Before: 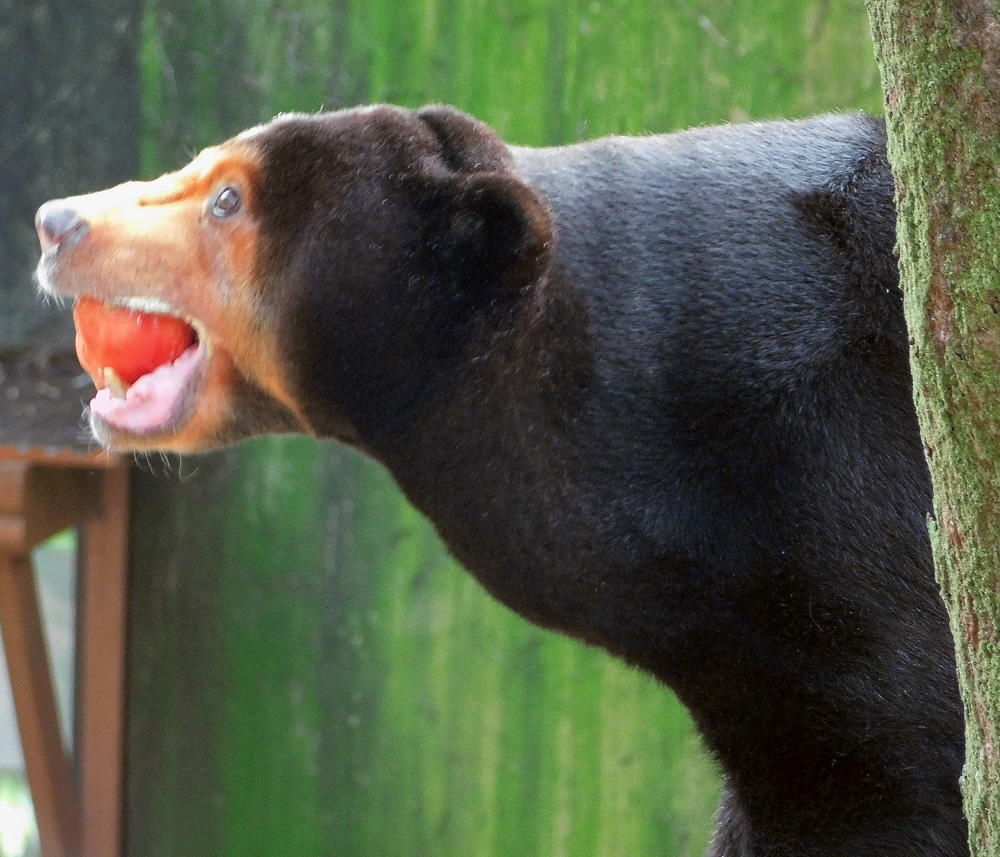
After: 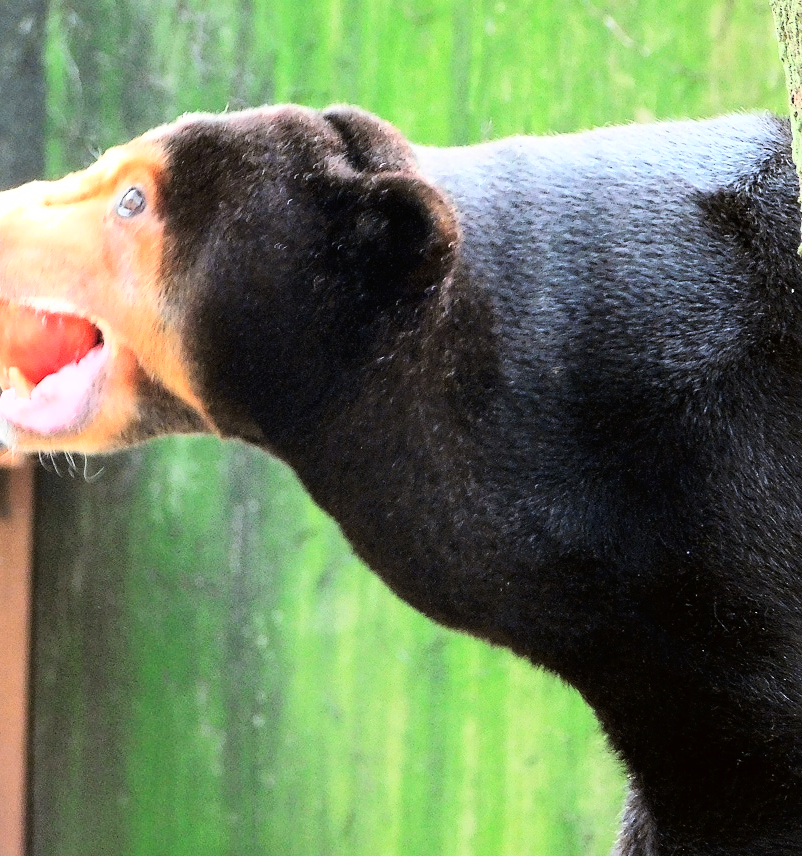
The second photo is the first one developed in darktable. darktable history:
sharpen: amount 0.201
base curve: curves: ch0 [(0, 0) (0.007, 0.004) (0.027, 0.03) (0.046, 0.07) (0.207, 0.54) (0.442, 0.872) (0.673, 0.972) (1, 1)]
crop and rotate: left 9.586%, right 10.185%
